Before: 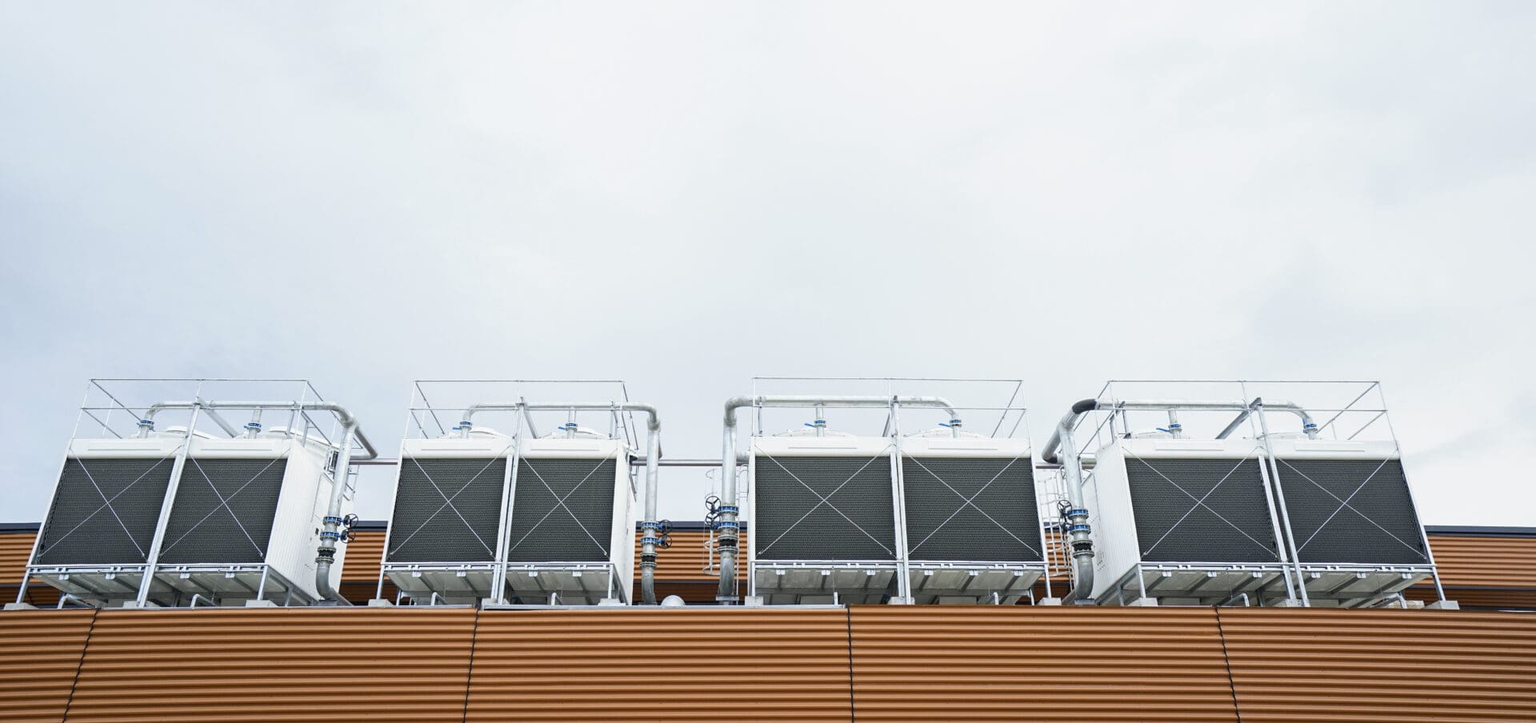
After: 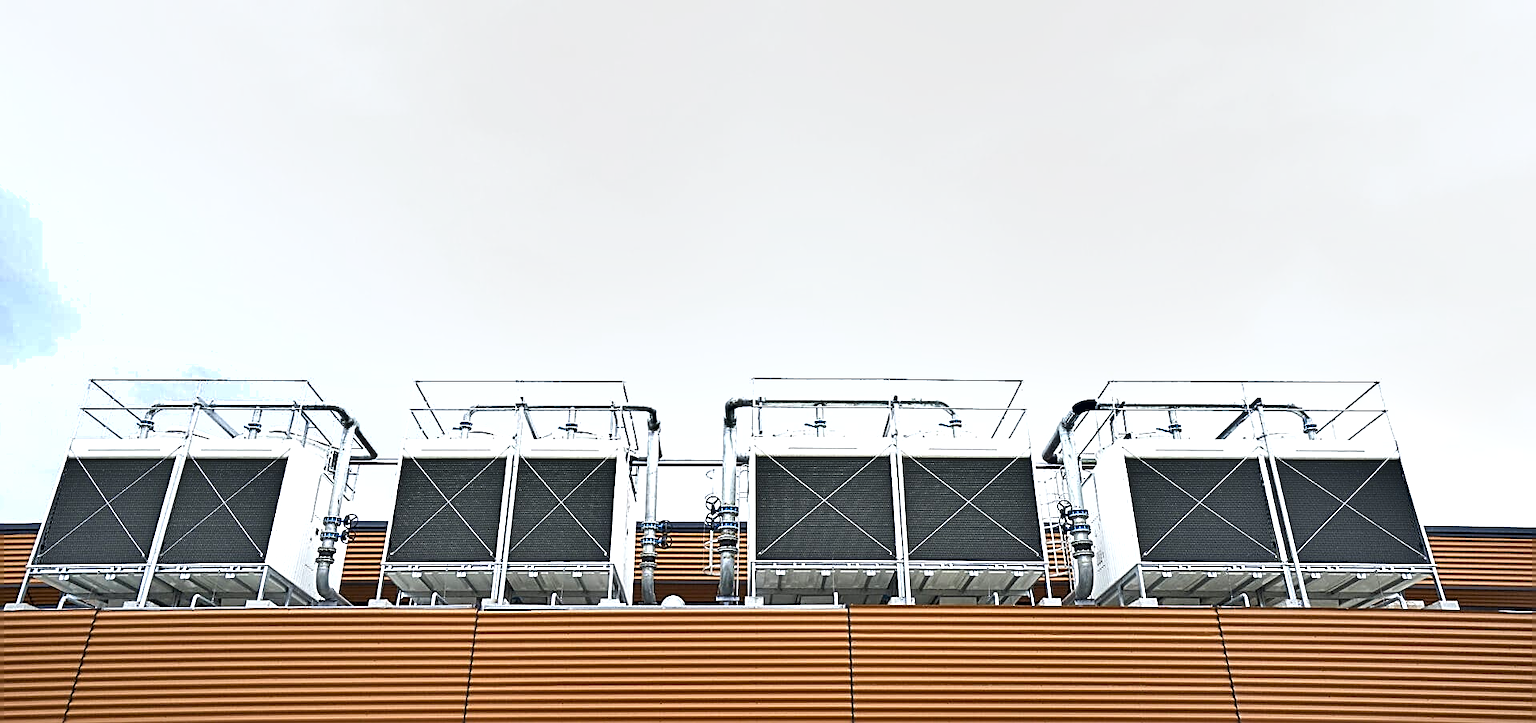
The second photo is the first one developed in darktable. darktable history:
sharpen: amount 1.001
tone equalizer: edges refinement/feathering 500, mask exposure compensation -1.57 EV, preserve details no
exposure: black level correction 0, exposure 0.703 EV, compensate exposure bias true, compensate highlight preservation false
shadows and highlights: white point adjustment -3.8, highlights -63.49, soften with gaussian
